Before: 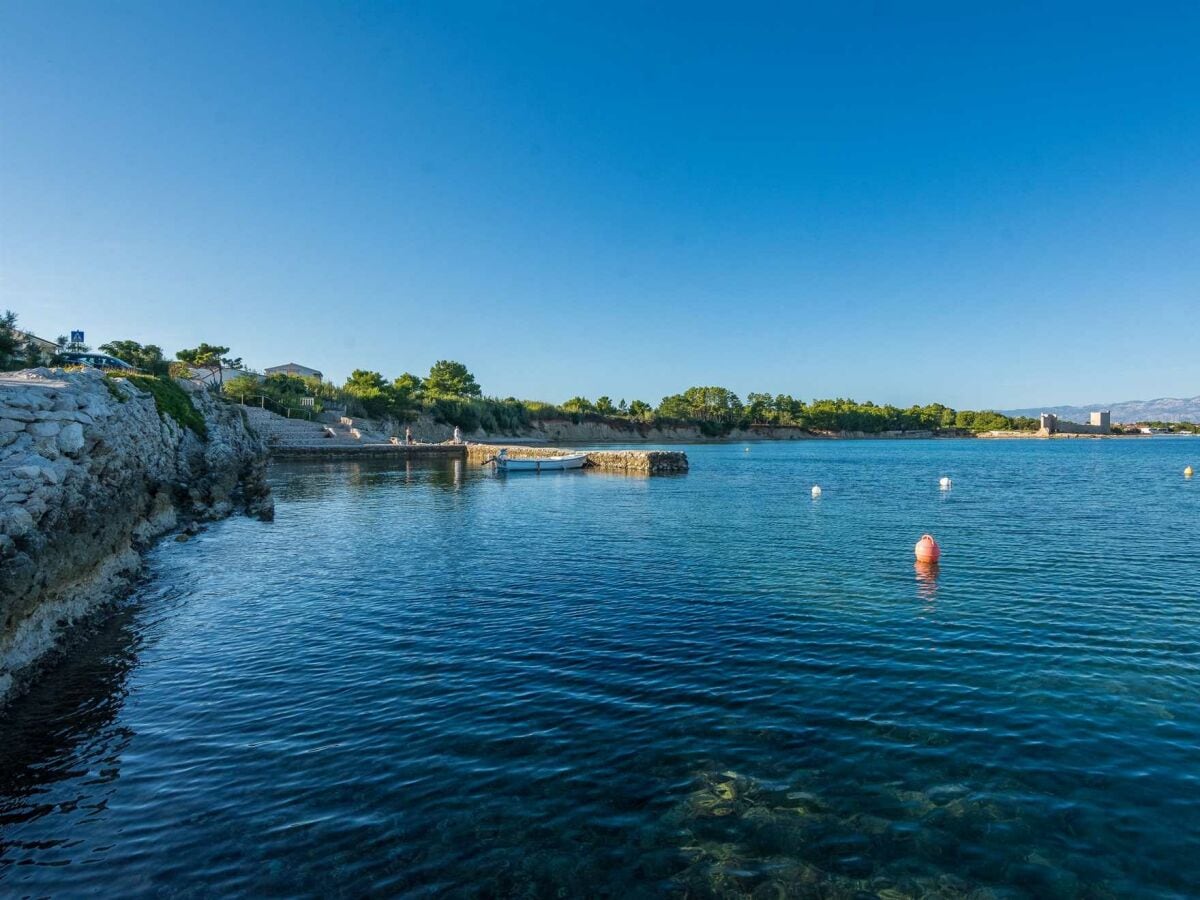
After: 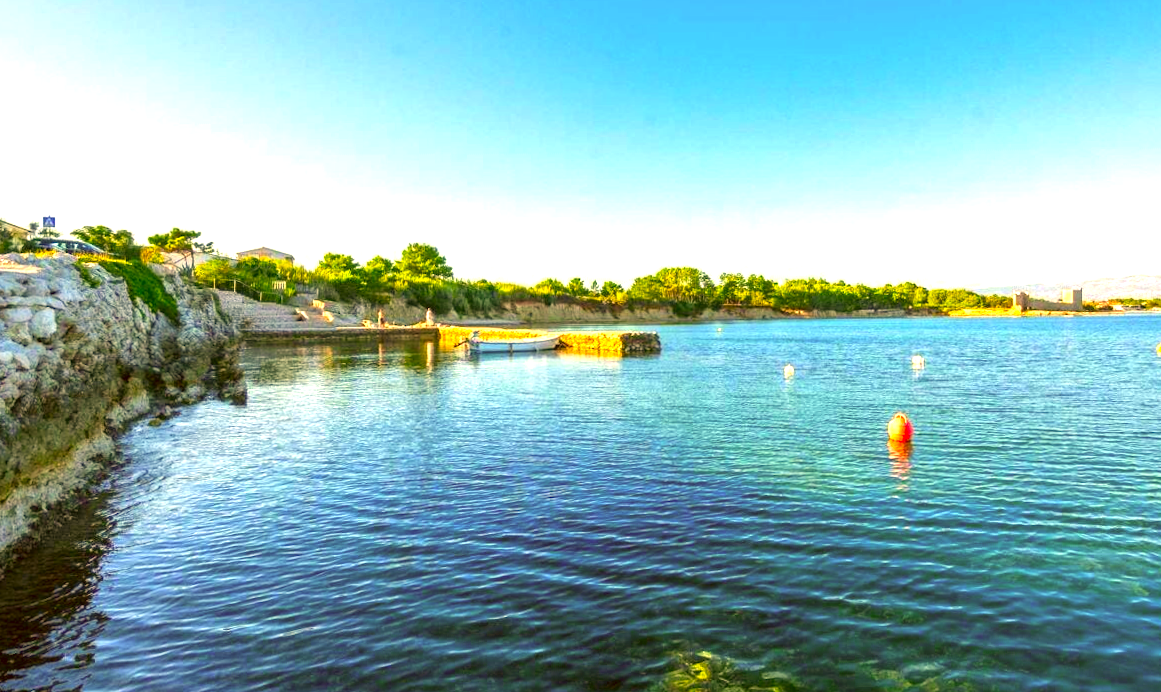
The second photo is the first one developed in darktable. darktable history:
tone equalizer: on, module defaults
exposure: exposure 1.5 EV, compensate highlight preservation false
crop and rotate: left 1.814%, top 12.818%, right 0.25%, bottom 9.225%
color correction: highlights a* 10.44, highlights b* 30.04, shadows a* 2.73, shadows b* 17.51, saturation 1.72
rotate and perspective: rotation -0.45°, automatic cropping original format, crop left 0.008, crop right 0.992, crop top 0.012, crop bottom 0.988
